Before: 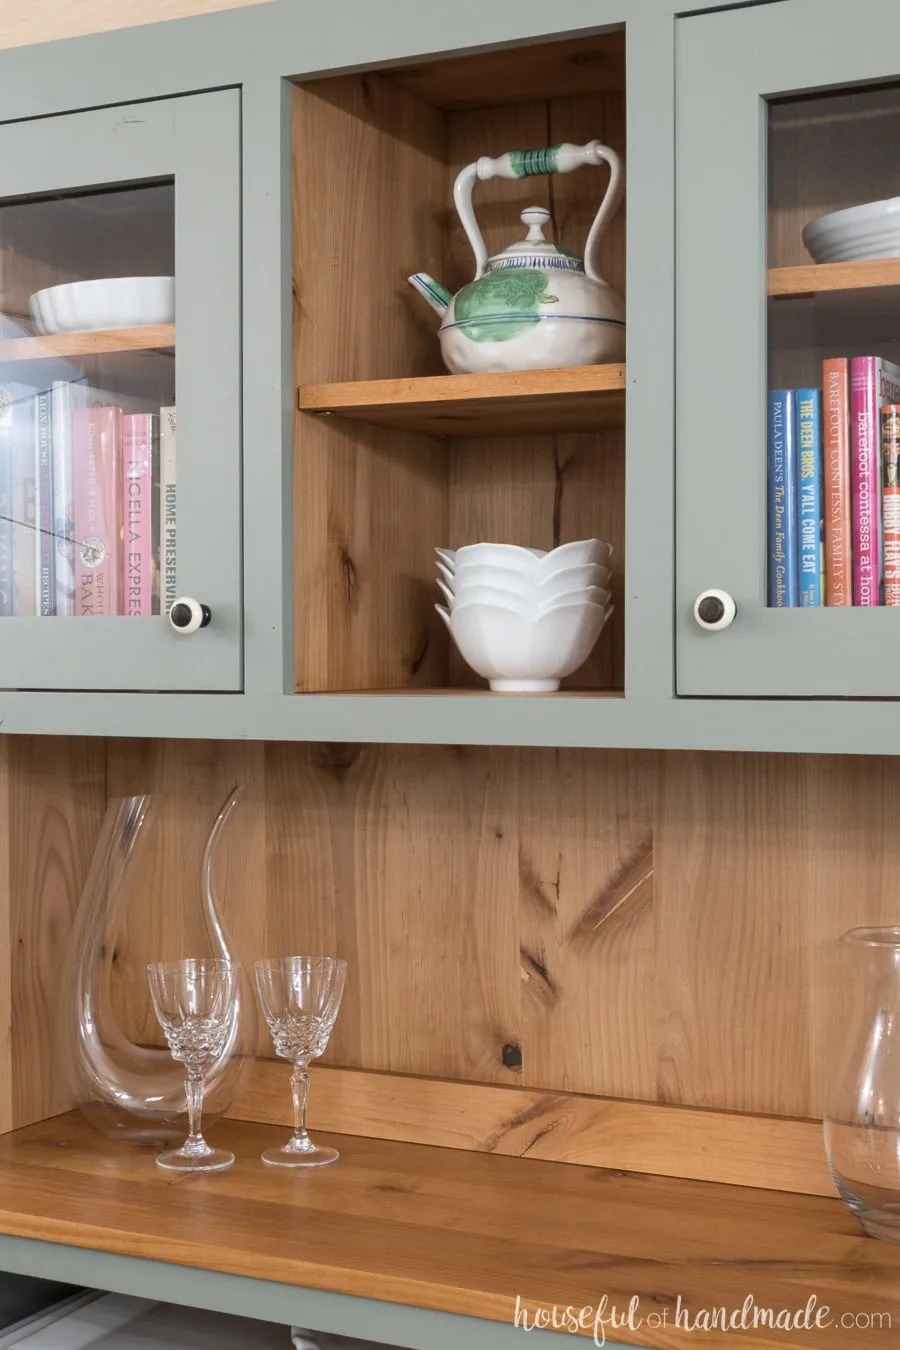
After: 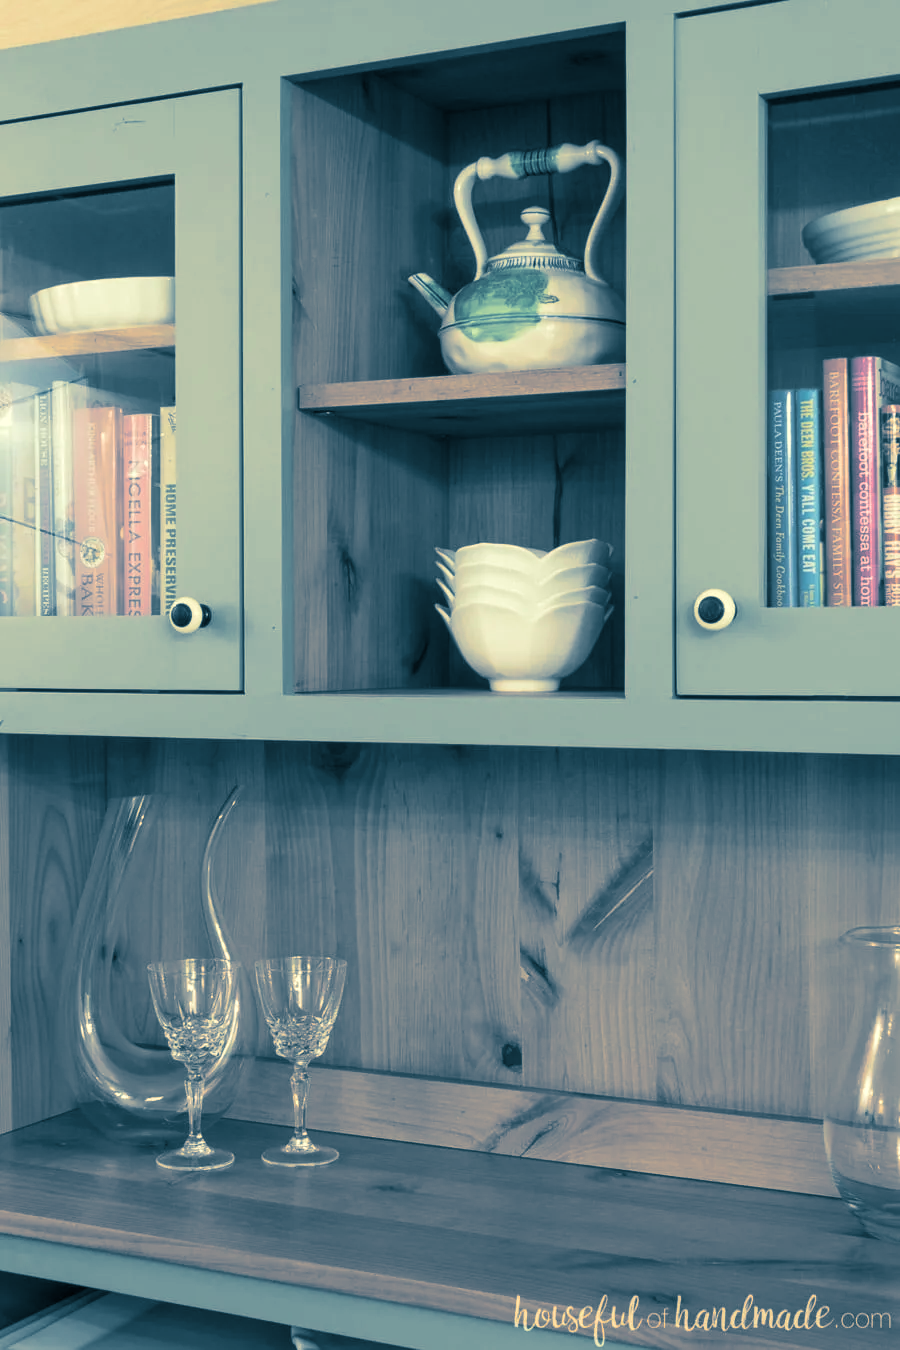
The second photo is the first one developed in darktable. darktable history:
channel mixer: red [0, 0, 0, 1, 0, 0, 0], green [0 ×4, 1, 0, 0], blue [0, 0, 0, 0.1, 0.1, 0.8, 0]
velvia: on, module defaults
split-toning: shadows › hue 212.4°, balance -70
